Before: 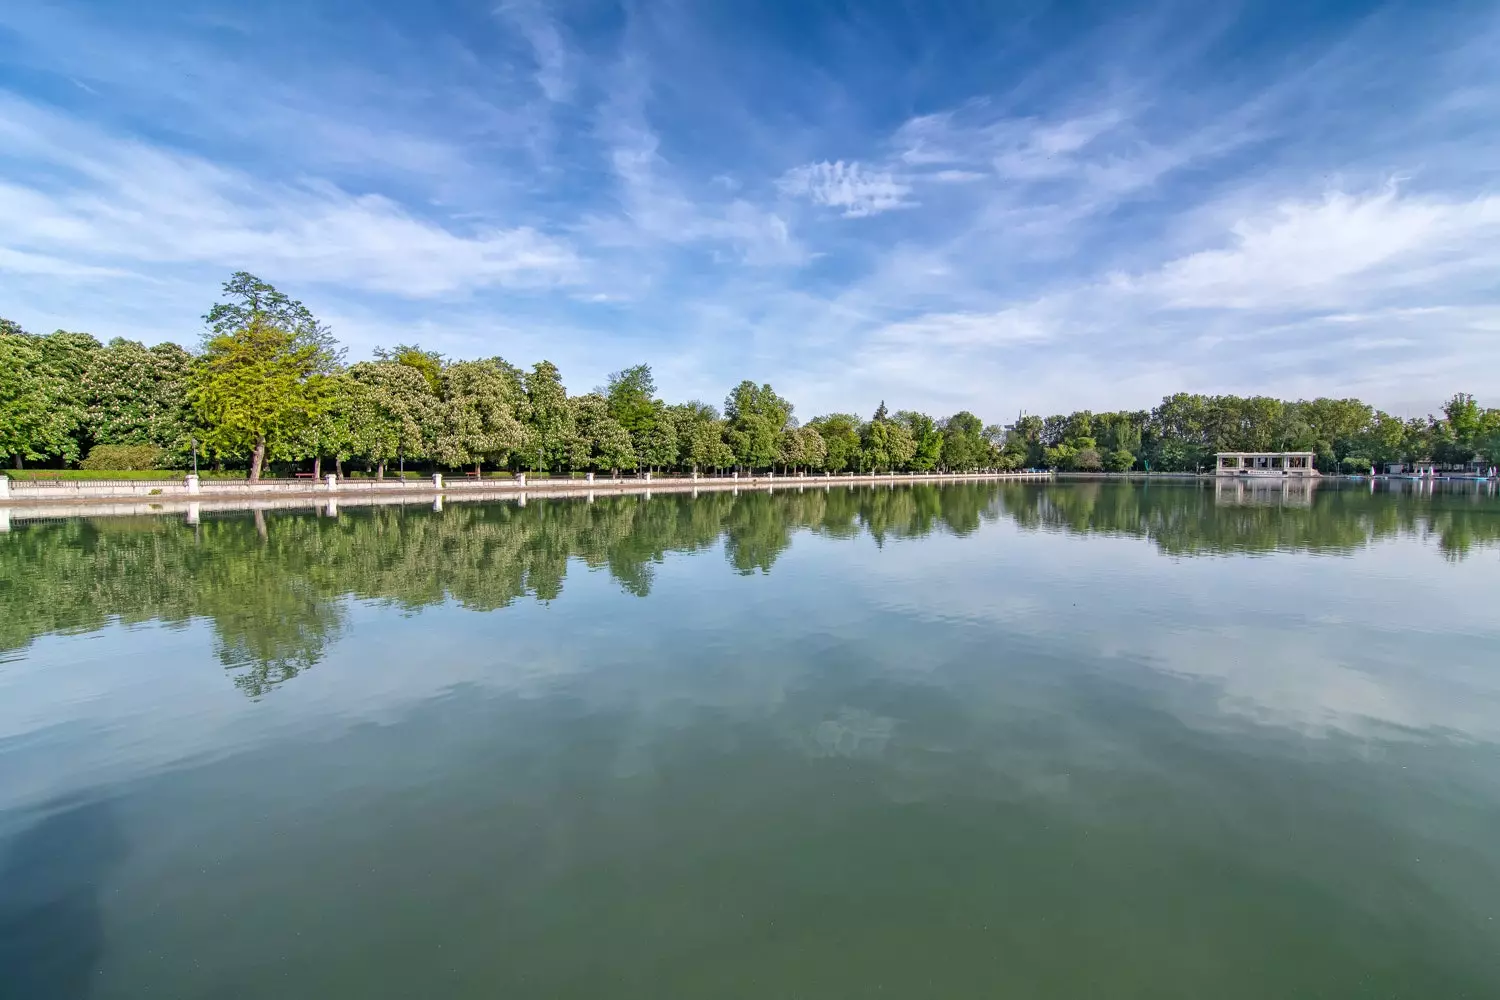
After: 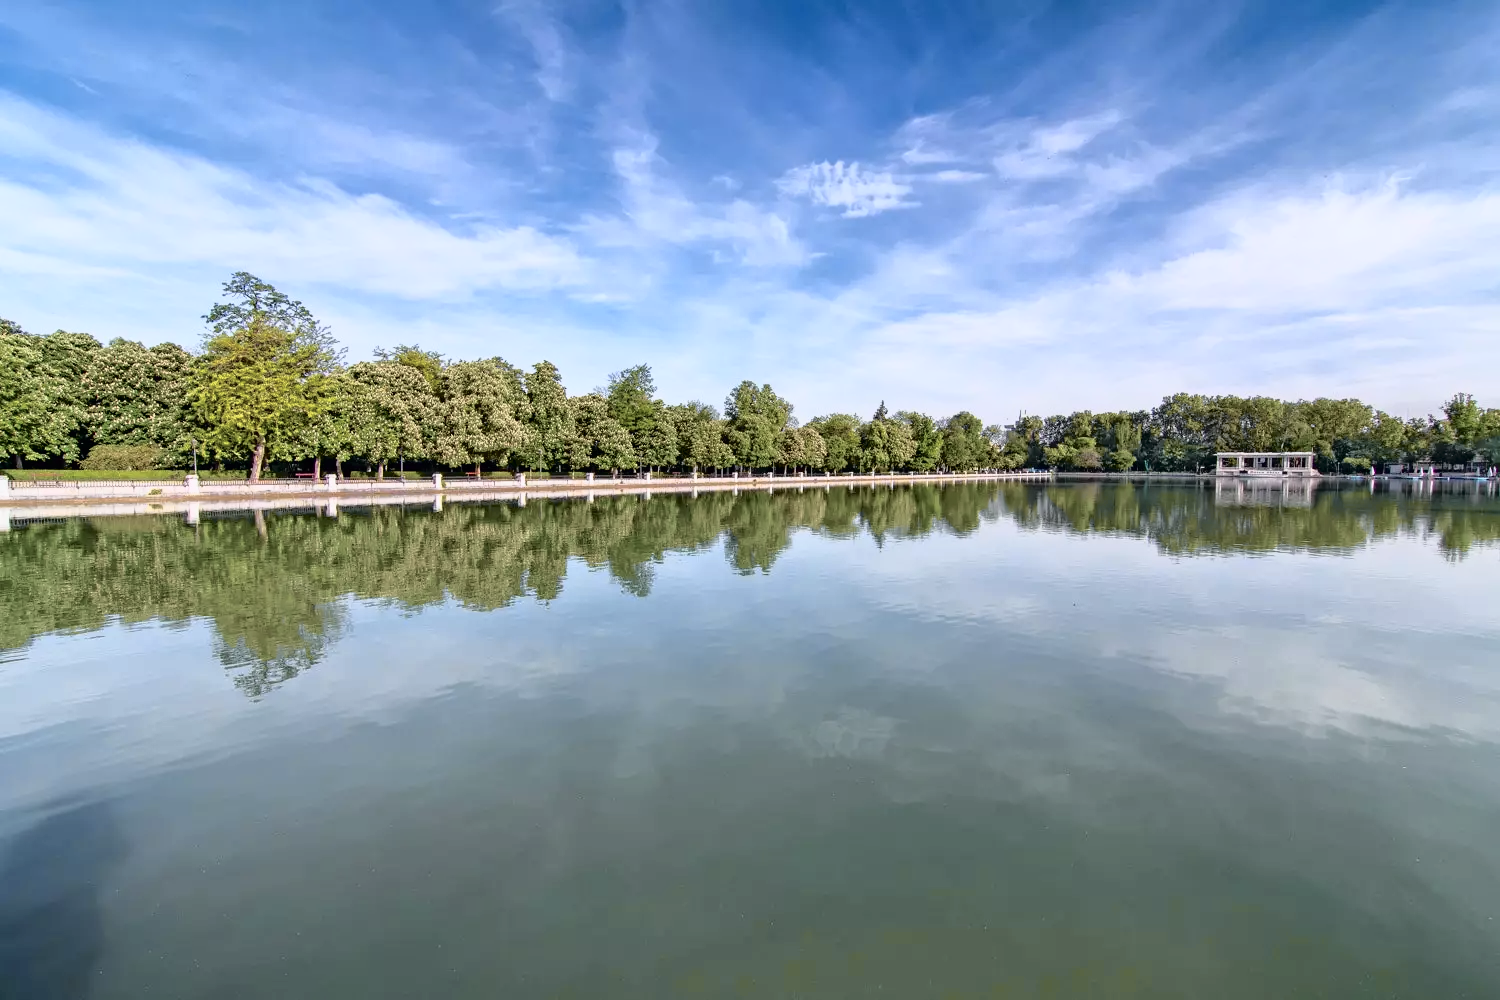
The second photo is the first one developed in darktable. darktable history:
tone curve: curves: ch0 [(0, 0) (0.105, 0.044) (0.195, 0.128) (0.283, 0.283) (0.384, 0.404) (0.485, 0.531) (0.638, 0.681) (0.795, 0.879) (1, 0.977)]; ch1 [(0, 0) (0.161, 0.092) (0.35, 0.33) (0.379, 0.401) (0.456, 0.469) (0.498, 0.503) (0.531, 0.537) (0.596, 0.621) (0.635, 0.671) (1, 1)]; ch2 [(0, 0) (0.371, 0.362) (0.437, 0.437) (0.483, 0.484) (0.53, 0.515) (0.56, 0.58) (0.622, 0.606) (1, 1)], color space Lab, independent channels, preserve colors none
